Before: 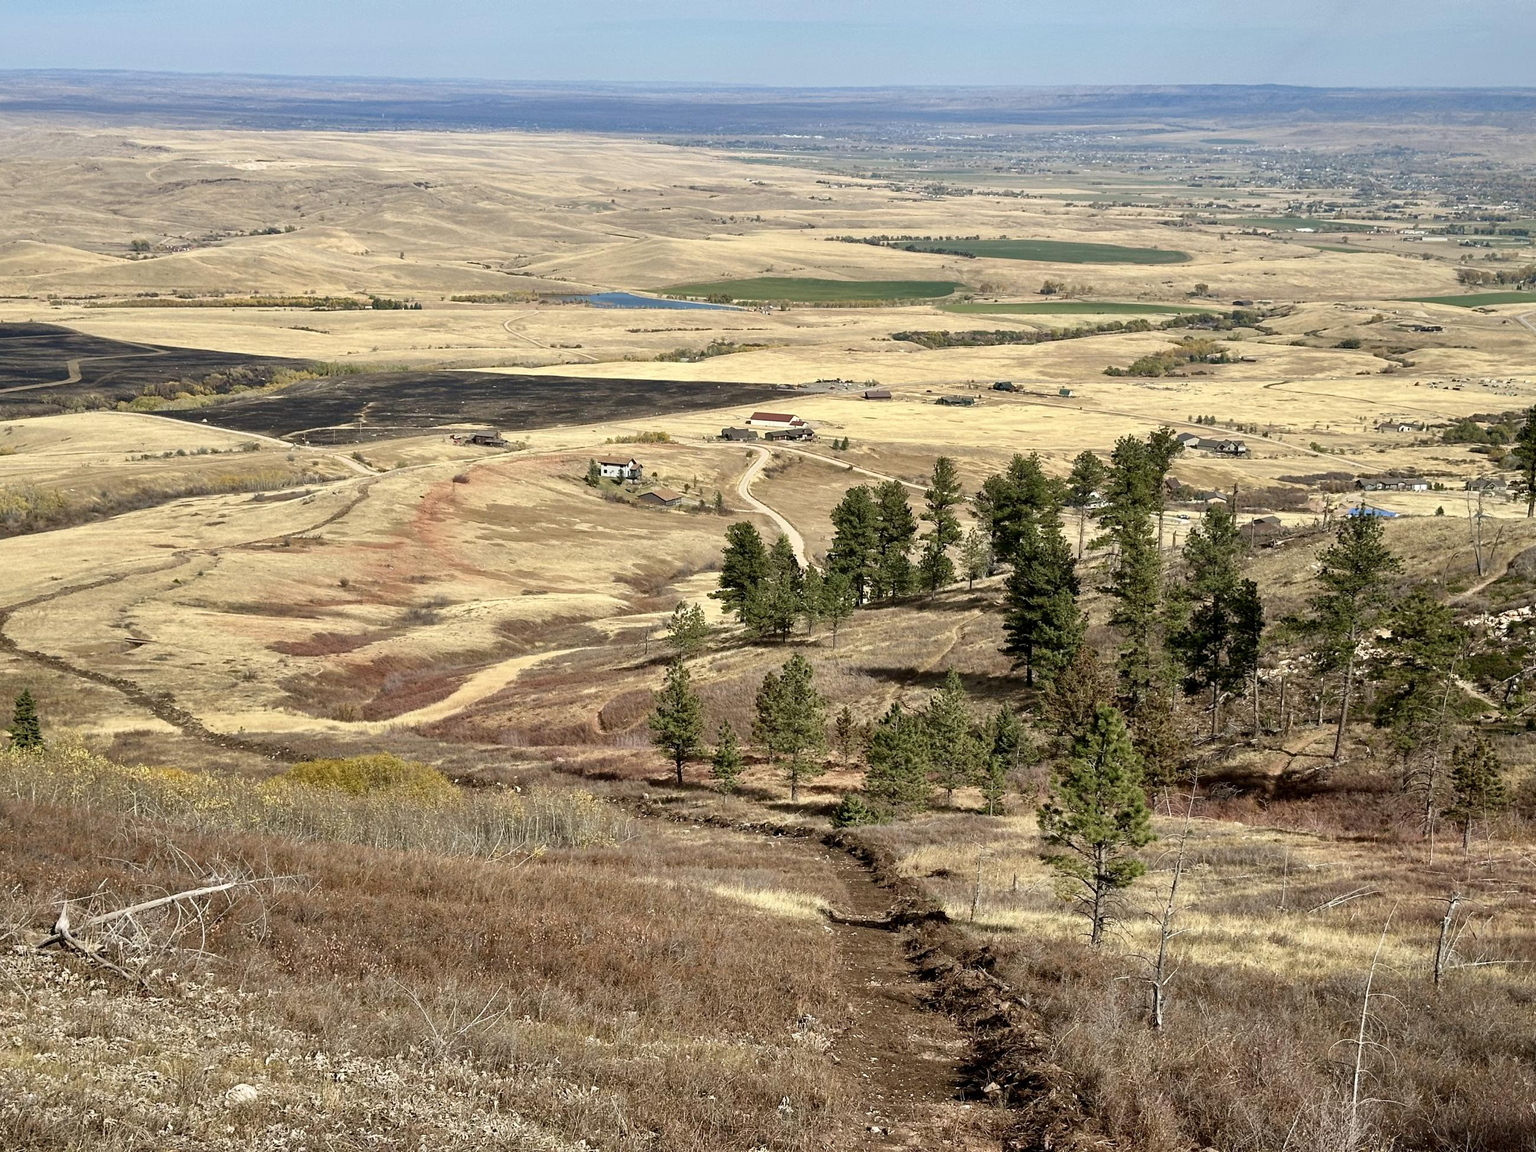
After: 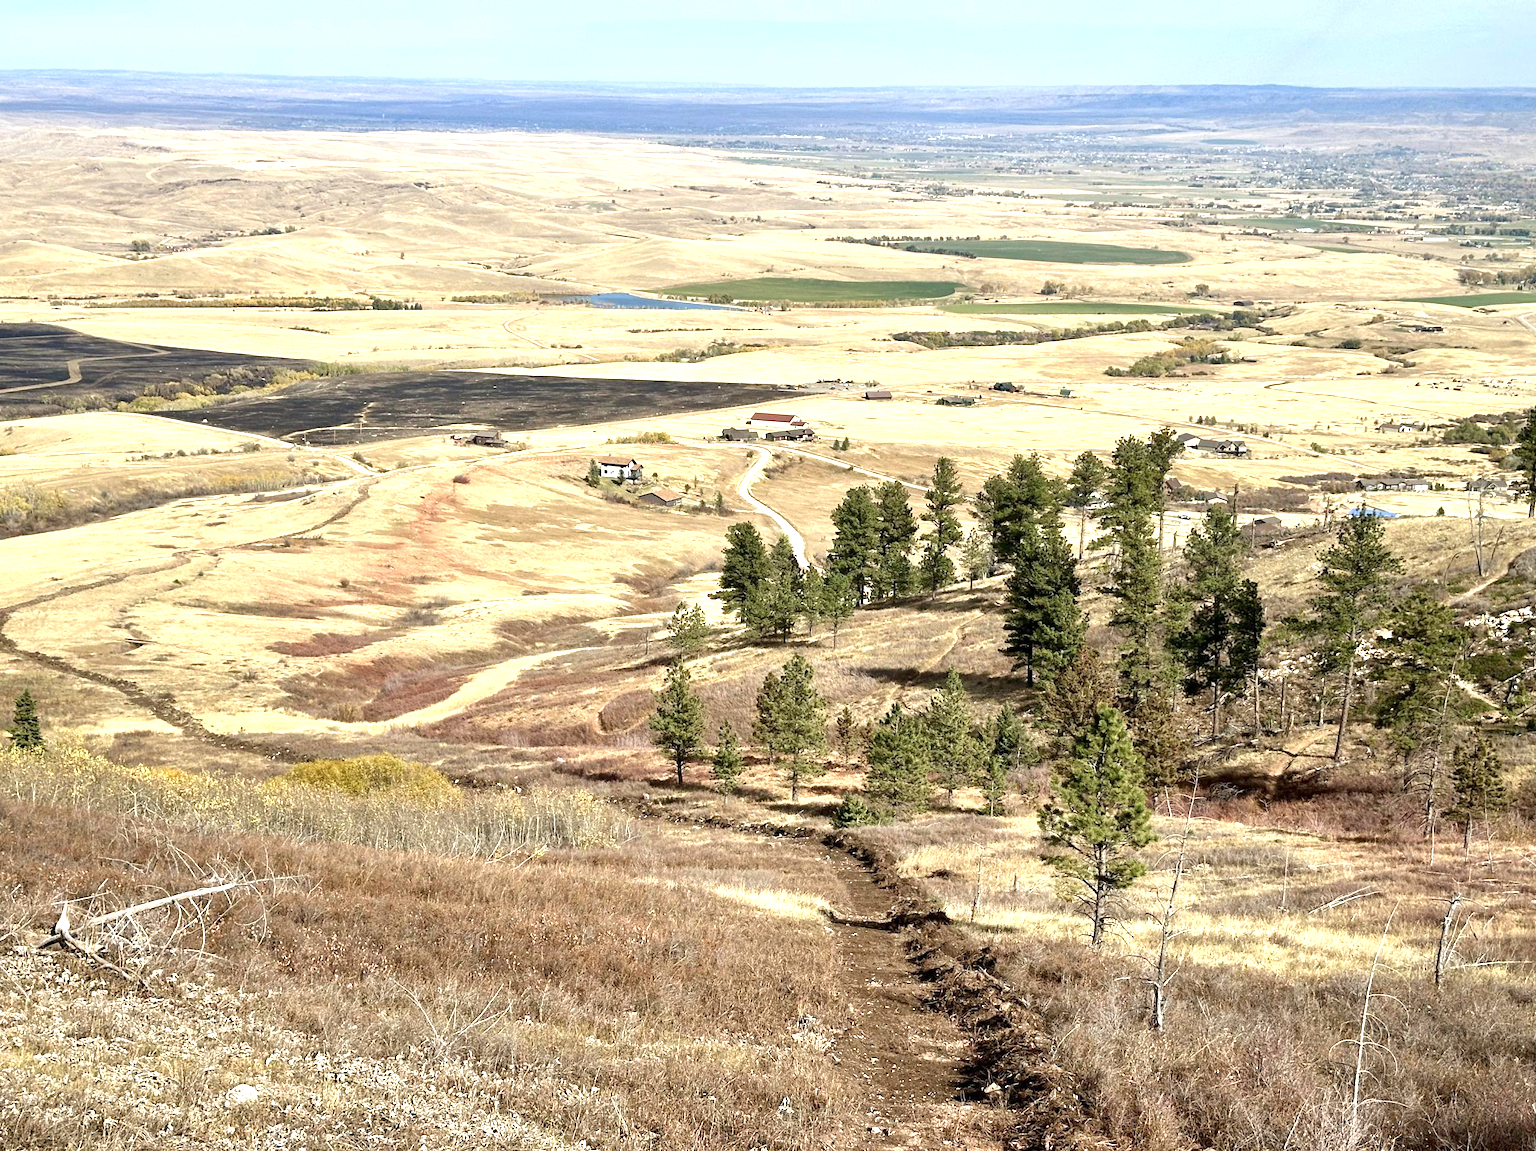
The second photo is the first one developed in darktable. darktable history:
exposure: exposure 0.921 EV, compensate highlight preservation false
